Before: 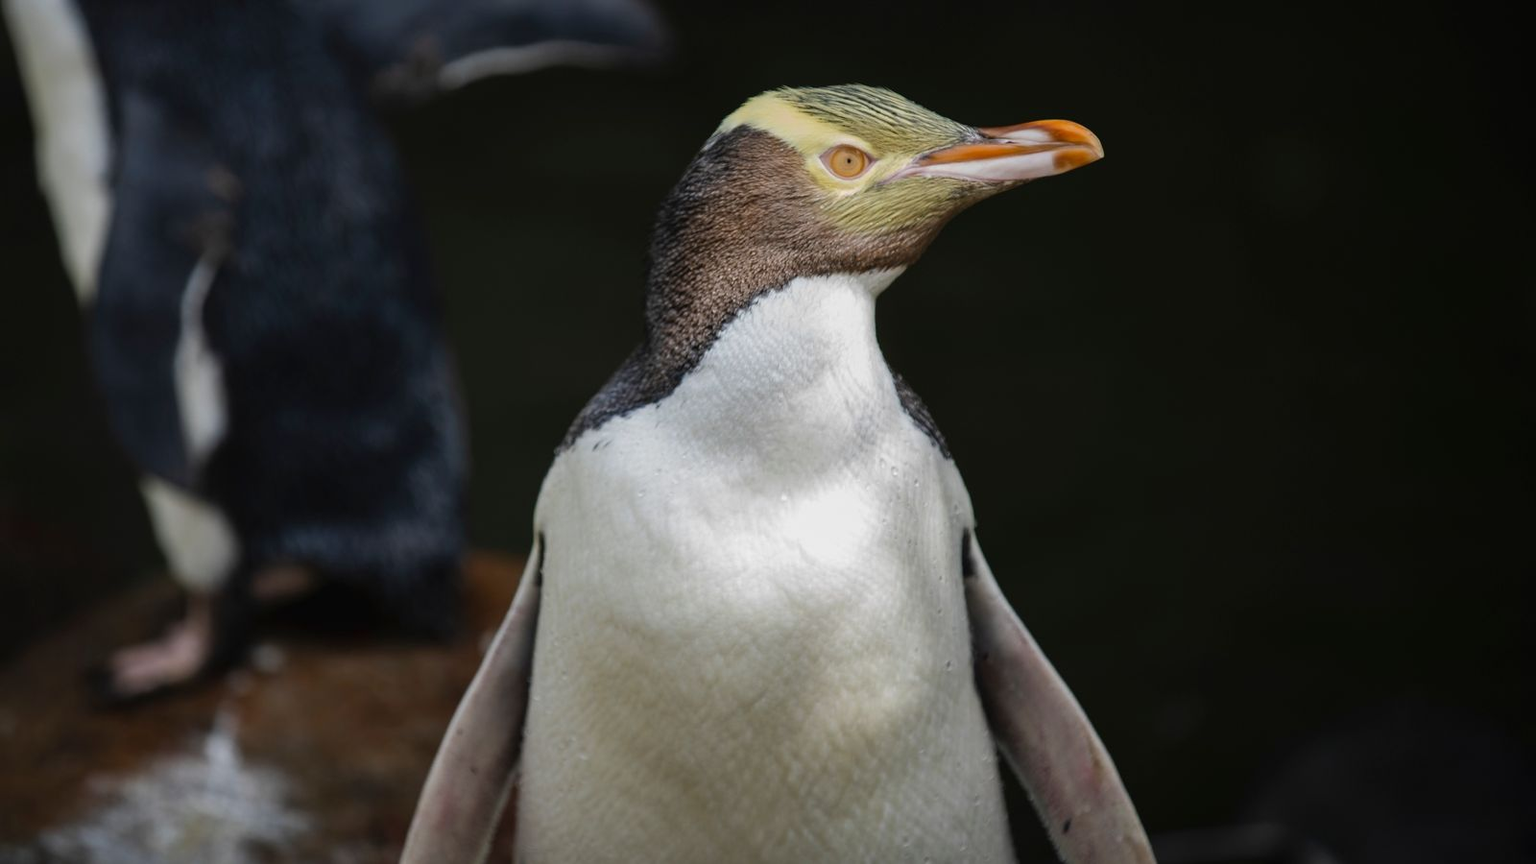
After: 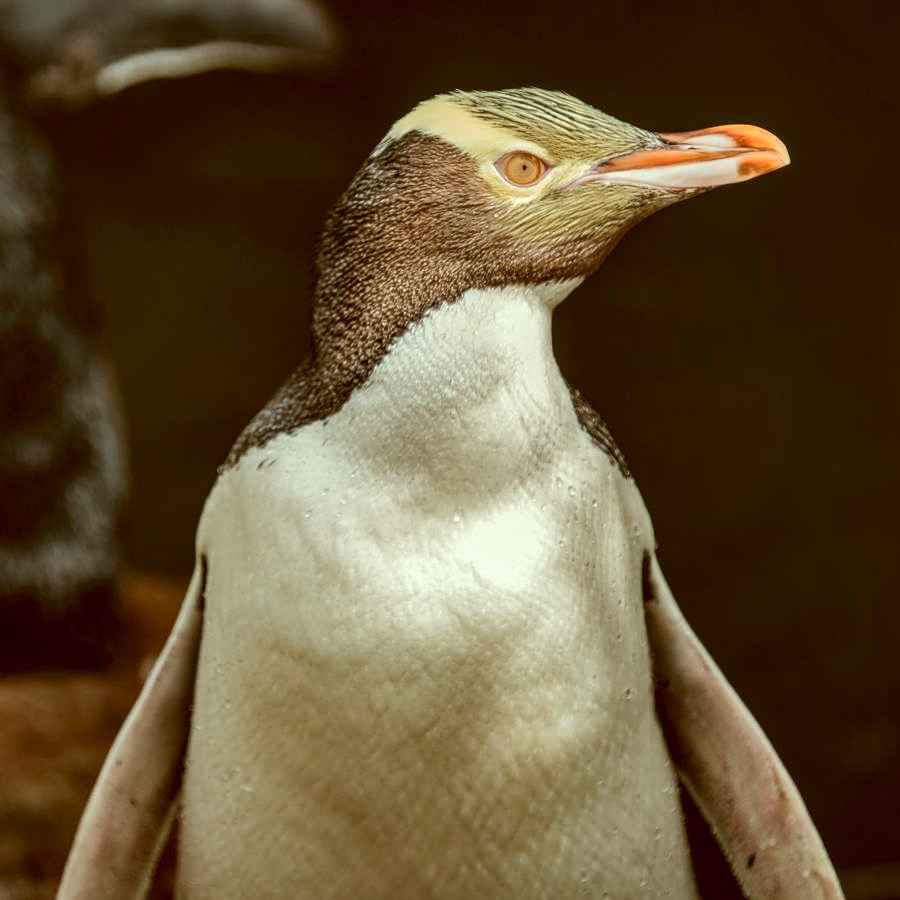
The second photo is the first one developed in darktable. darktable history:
sharpen: on, module defaults
crop and rotate: left 22.516%, right 21.234%
shadows and highlights: soften with gaussian
white balance: red 1.138, green 0.996, blue 0.812
local contrast: detail 140%
soften: size 10%, saturation 50%, brightness 0.2 EV, mix 10%
color correction: highlights a* -14.62, highlights b* -16.22, shadows a* 10.12, shadows b* 29.4
tone equalizer: on, module defaults
